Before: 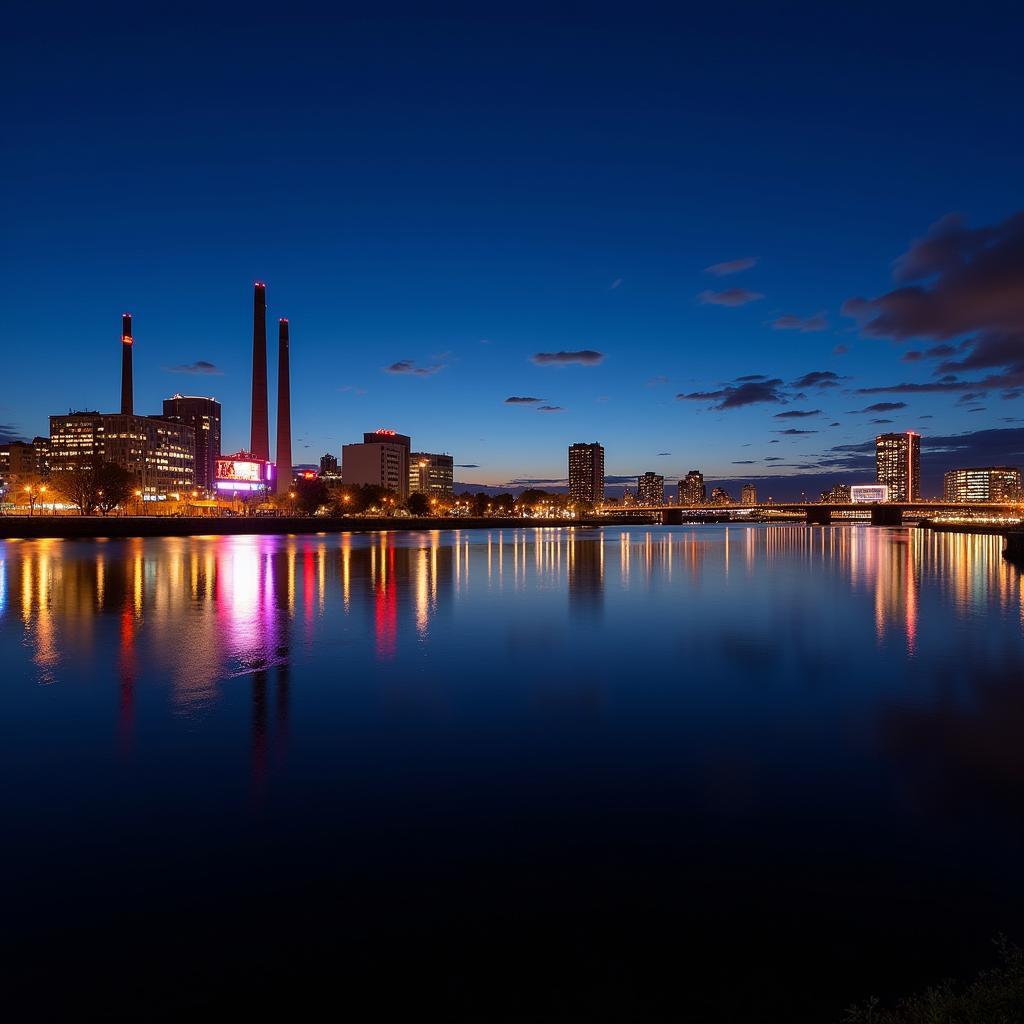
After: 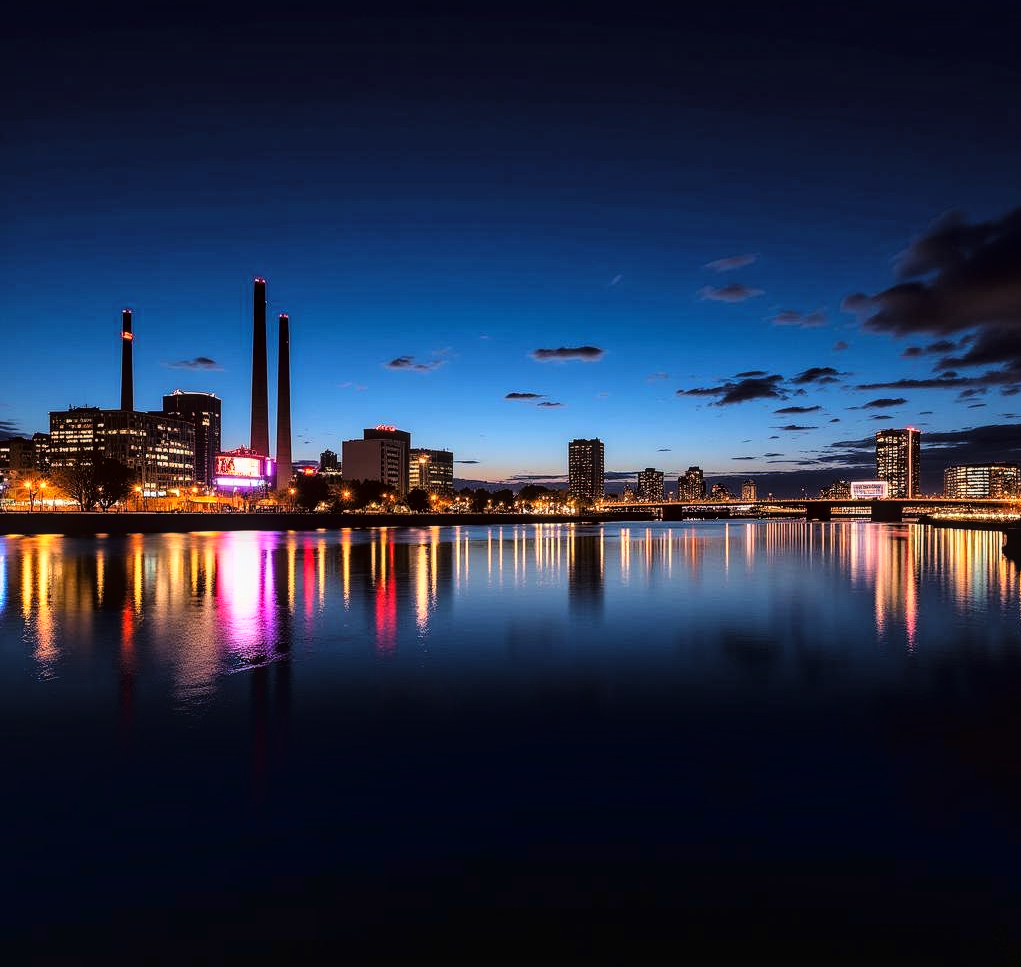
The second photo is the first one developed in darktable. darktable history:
local contrast: on, module defaults
tone curve: curves: ch0 [(0, 0.016) (0.11, 0.039) (0.259, 0.235) (0.383, 0.437) (0.499, 0.597) (0.733, 0.867) (0.843, 0.948) (1, 1)], color space Lab, linked channels, preserve colors none
crop: top 0.448%, right 0.264%, bottom 5.045%
